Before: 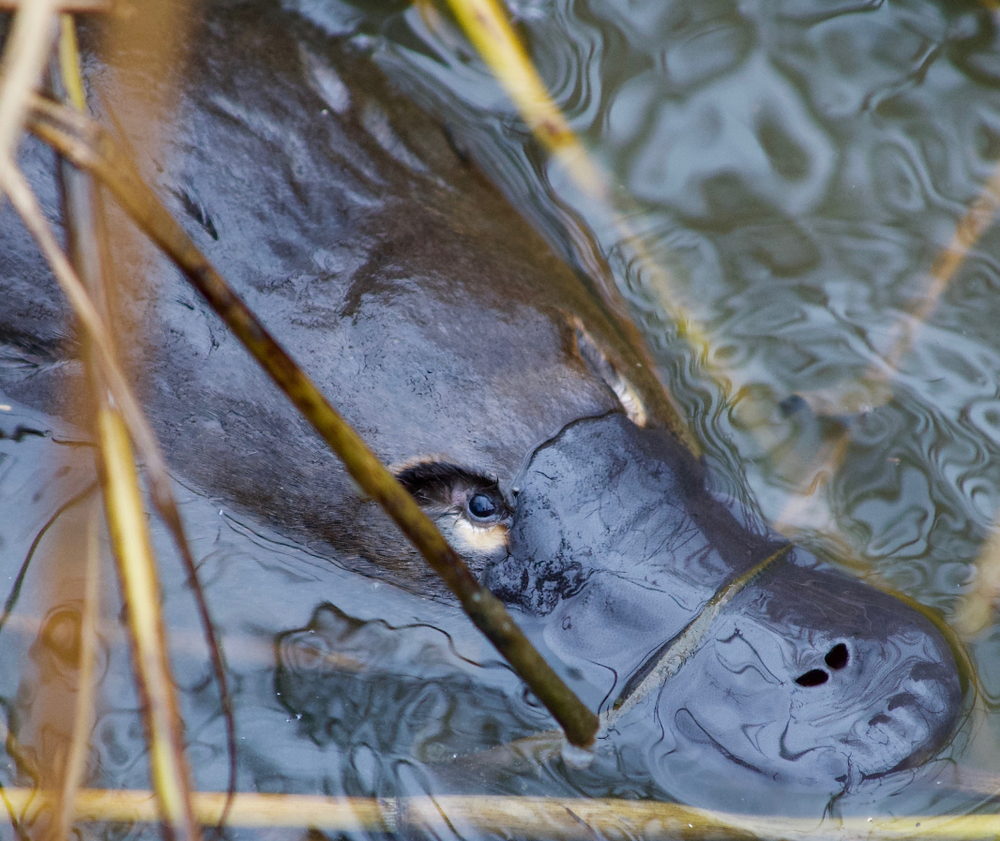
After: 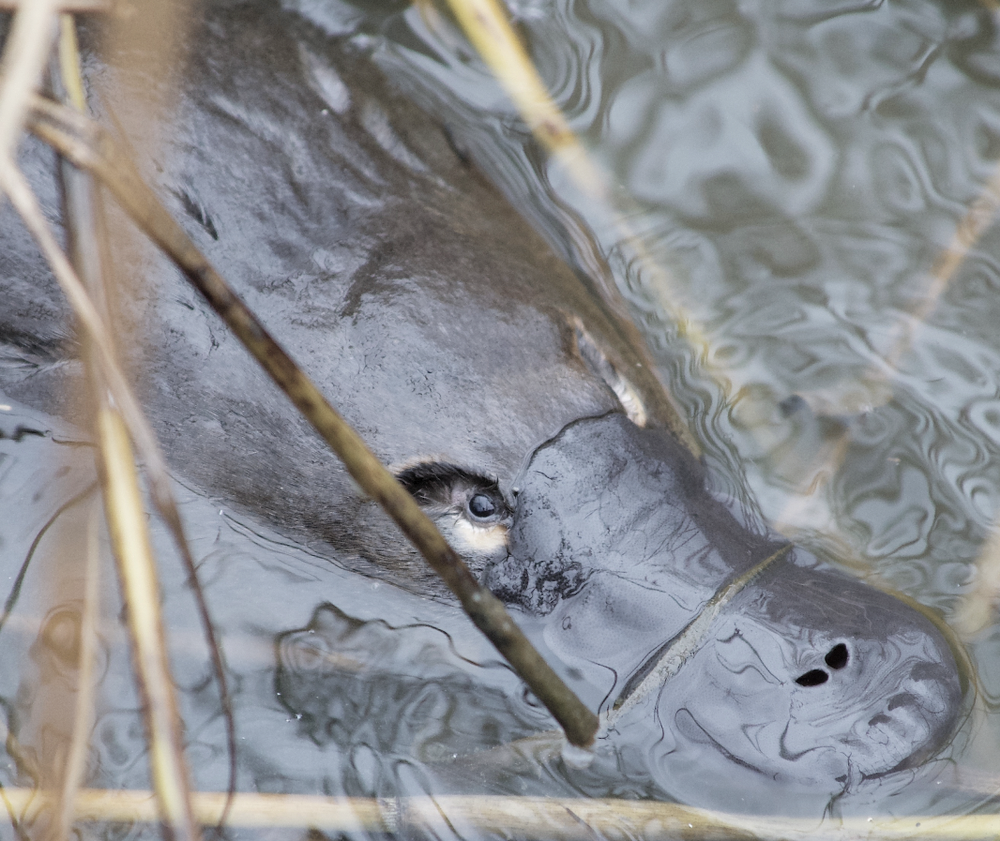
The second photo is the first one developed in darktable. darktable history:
contrast brightness saturation: brightness 0.189, saturation -0.503
